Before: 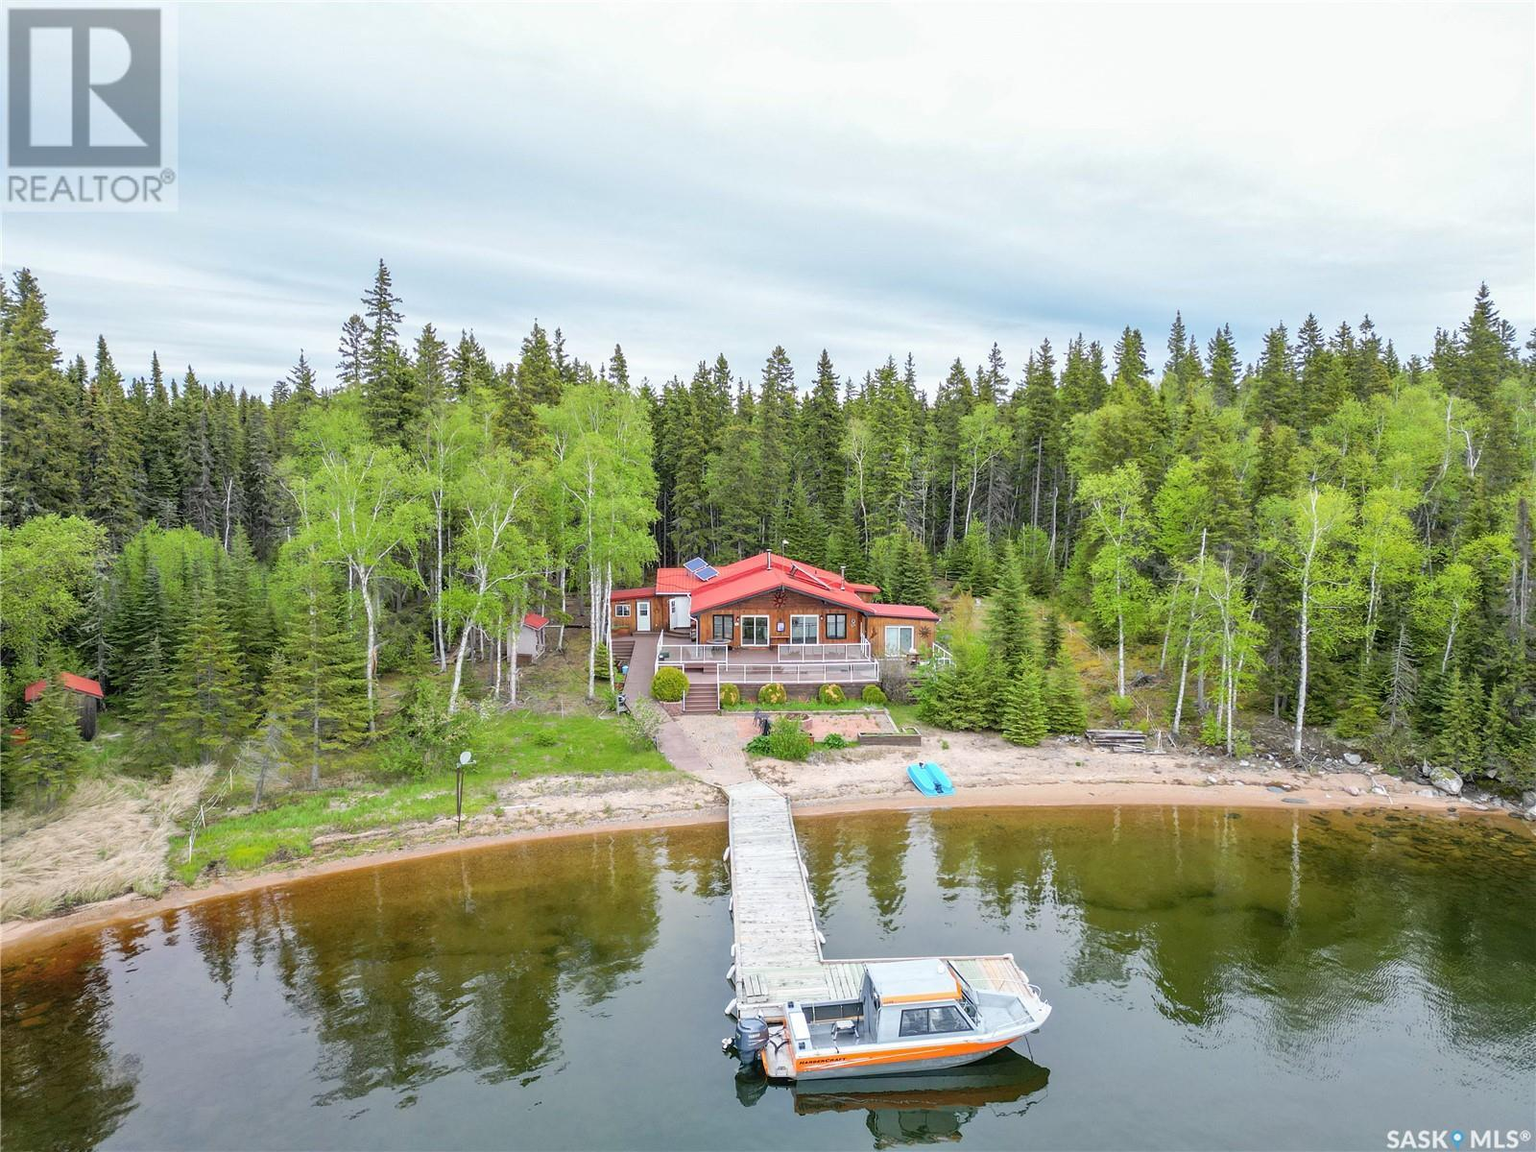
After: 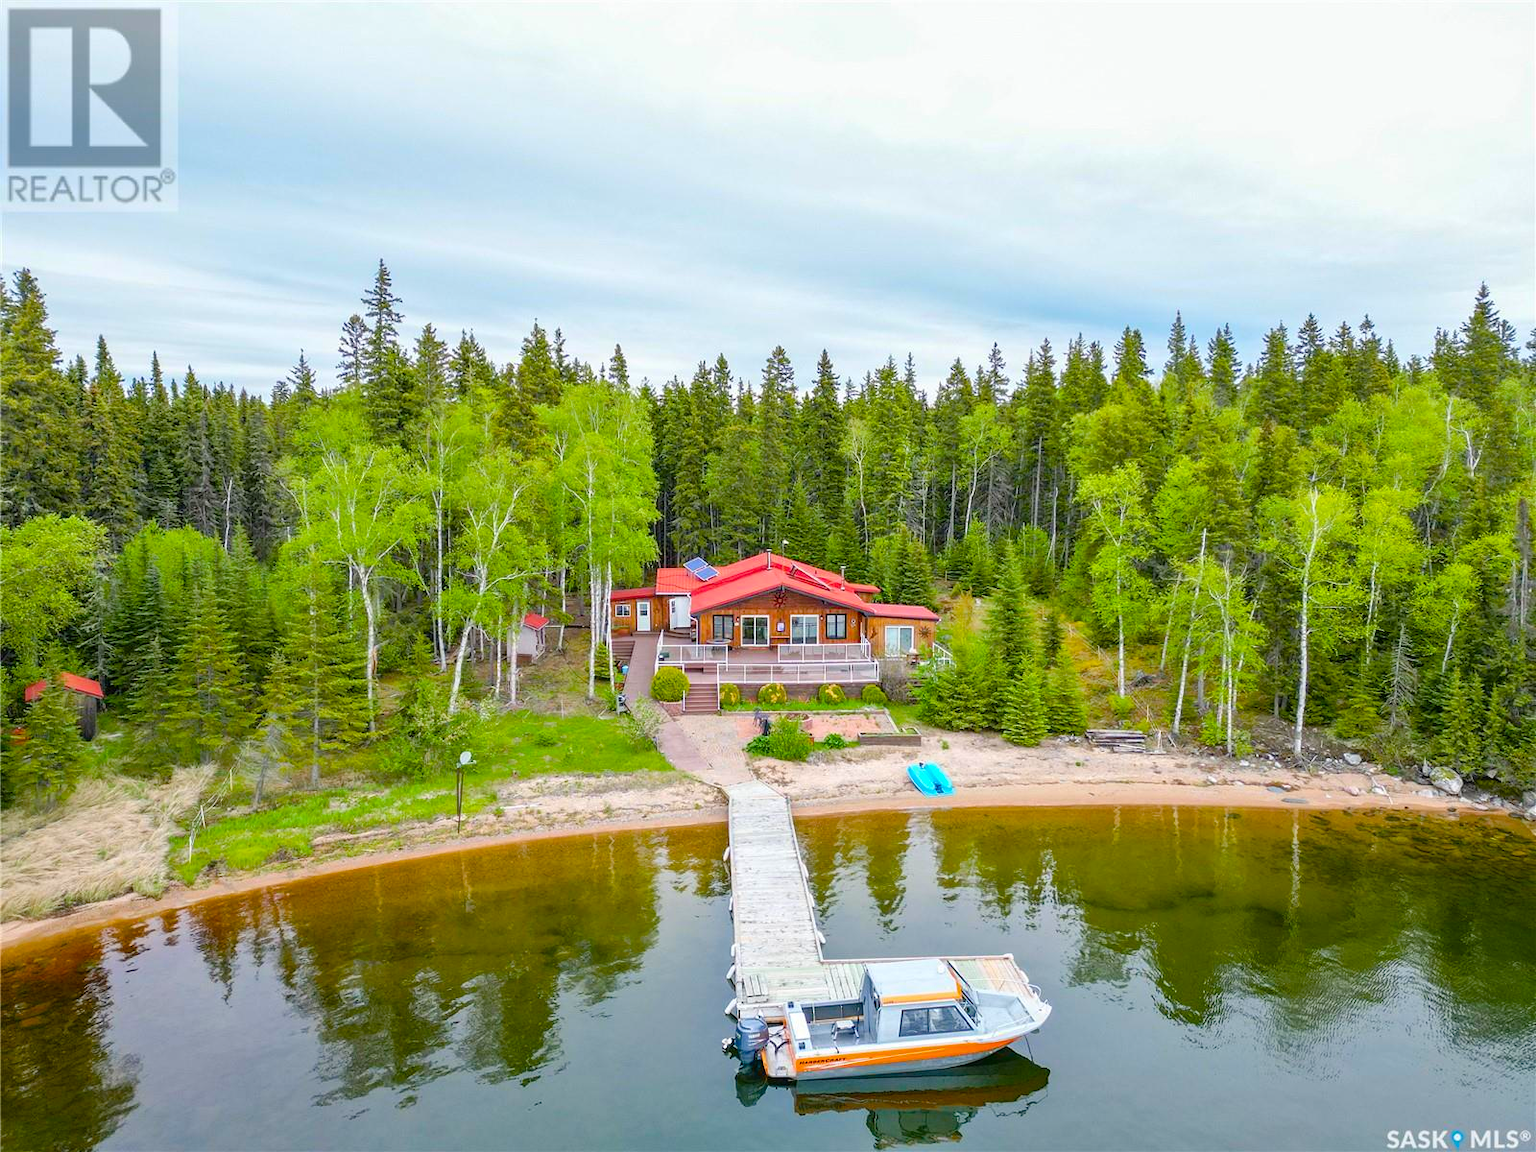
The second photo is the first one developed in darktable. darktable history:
color balance rgb: linear chroma grading › global chroma -0.47%, perceptual saturation grading › global saturation 20.518%, perceptual saturation grading › highlights -19.724%, perceptual saturation grading › shadows 29.303%, global vibrance 42.729%
